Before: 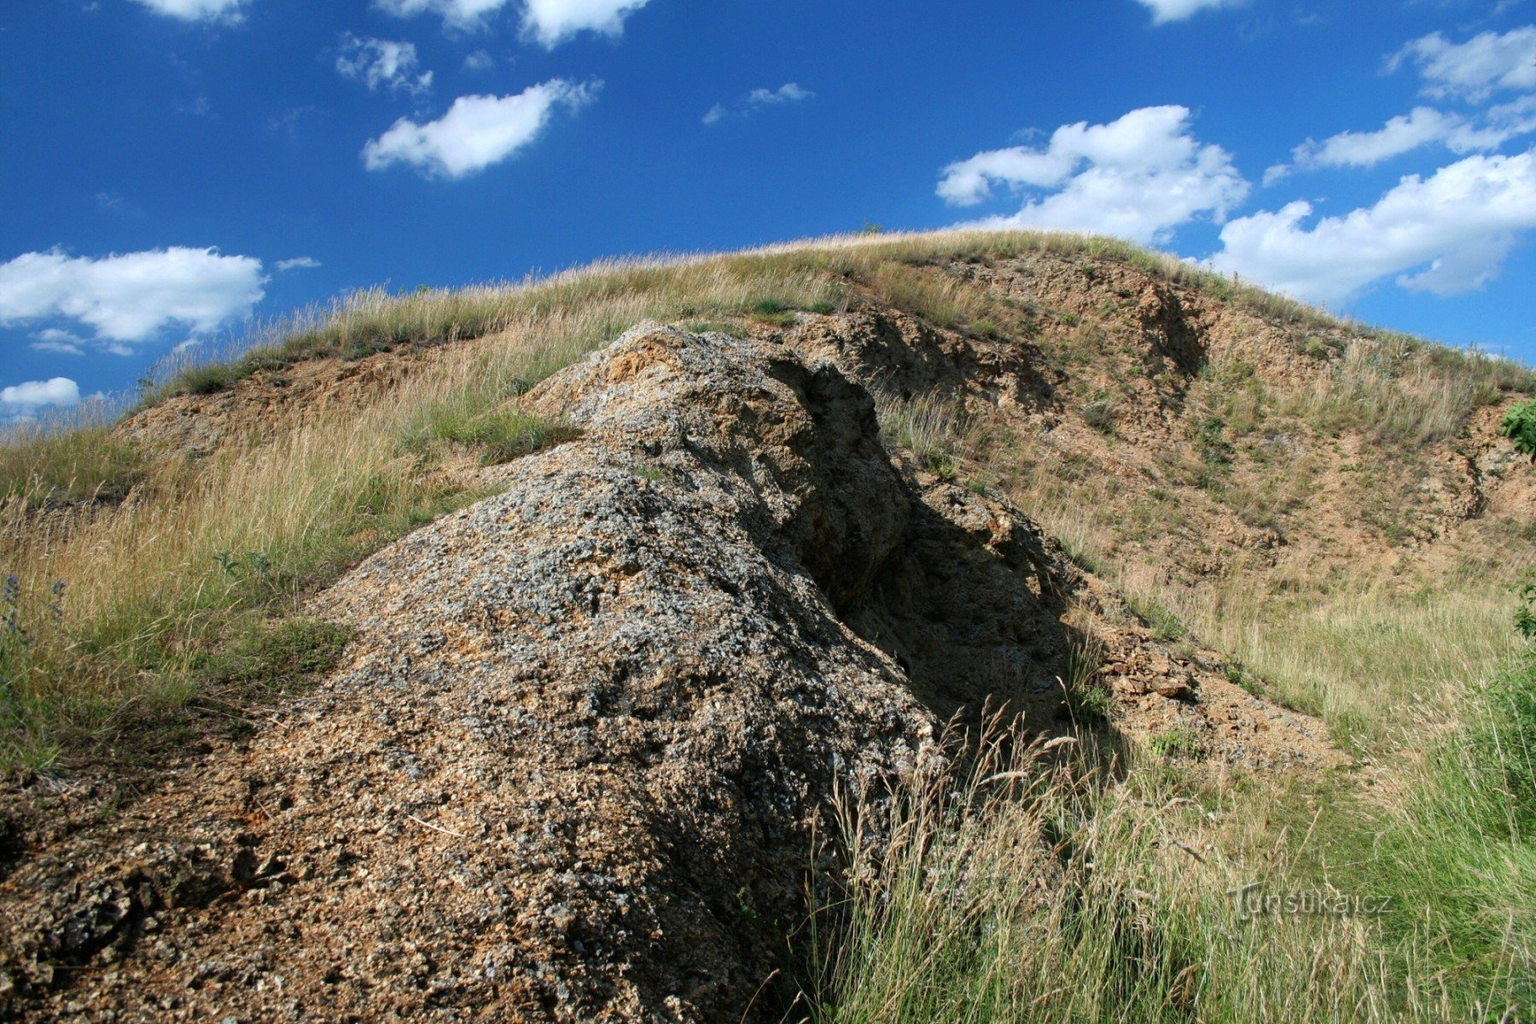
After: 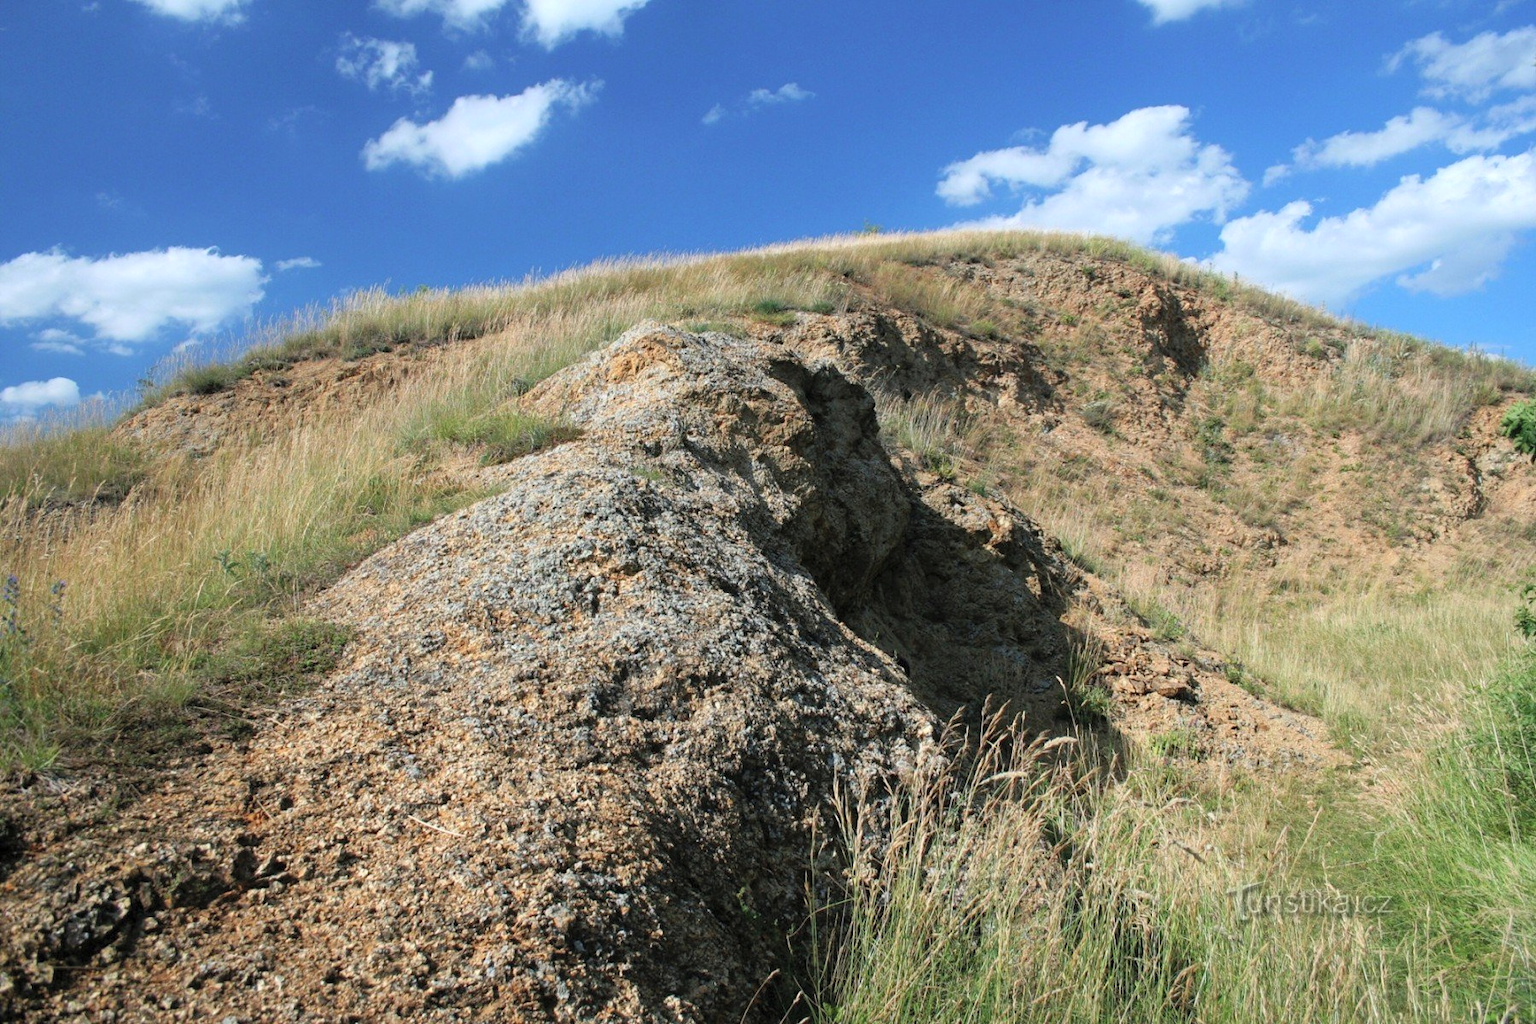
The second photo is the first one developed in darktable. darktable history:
contrast brightness saturation: brightness 0.141
